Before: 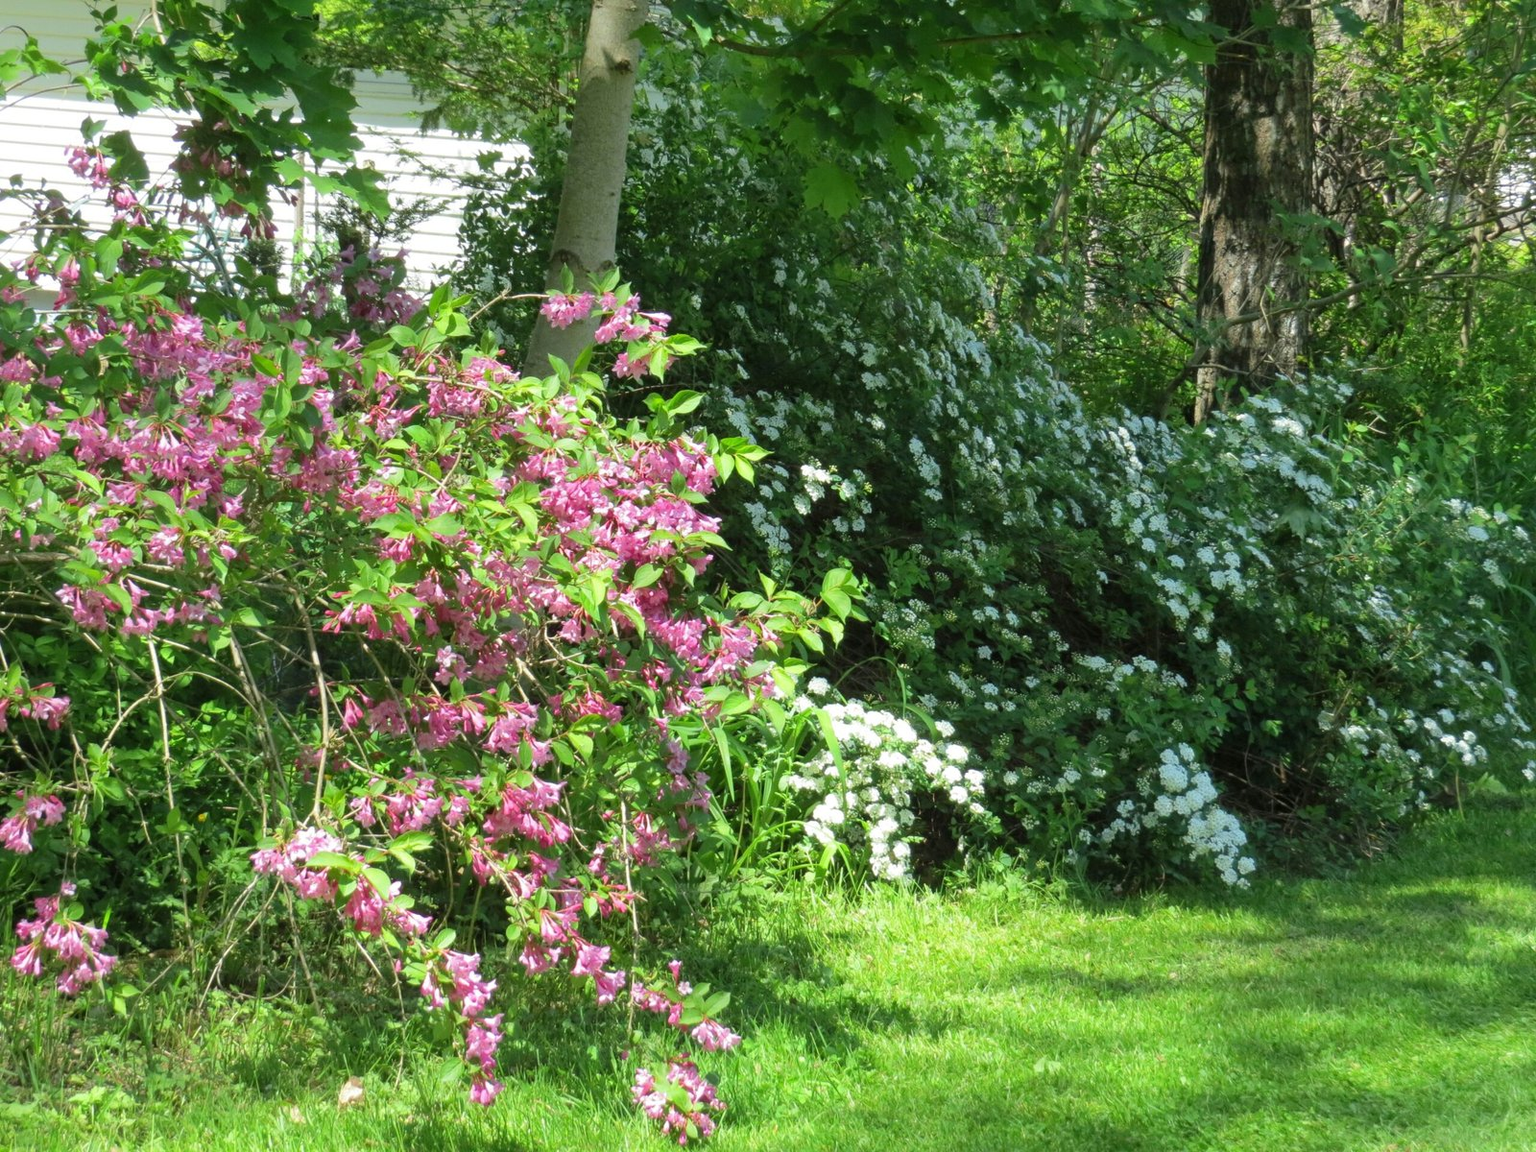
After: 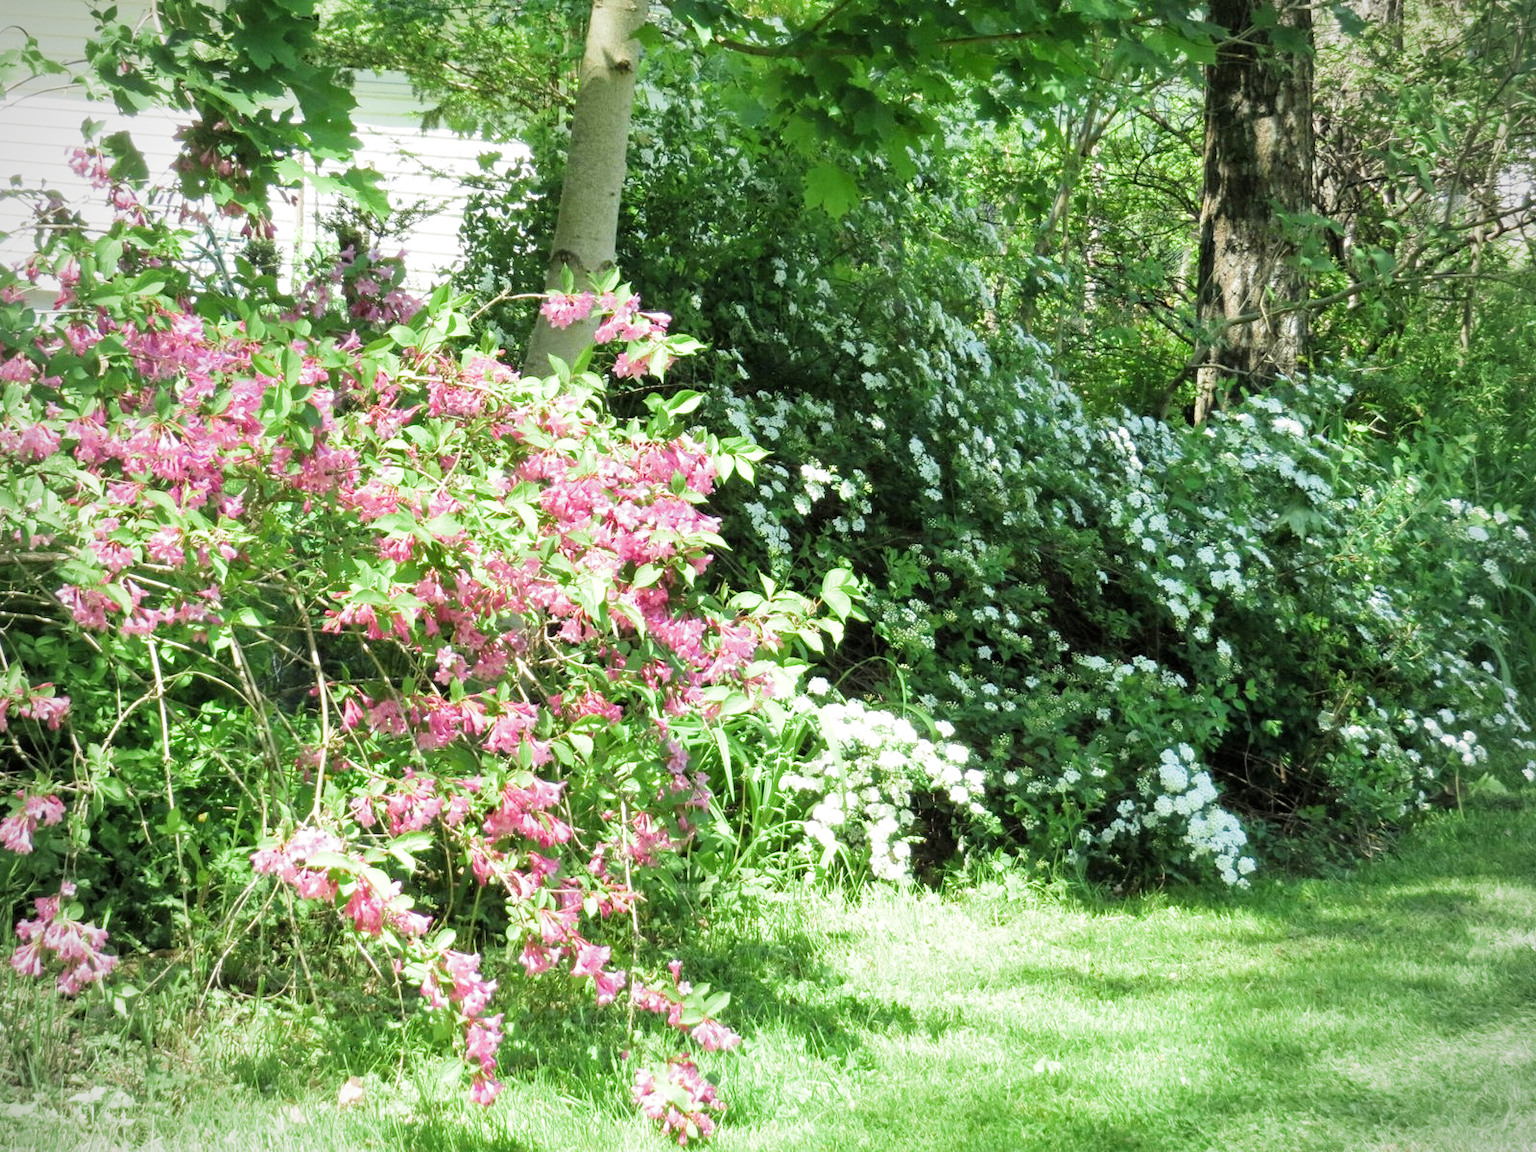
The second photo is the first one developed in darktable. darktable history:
filmic rgb: middle gray luminance 9.23%, black relative exposure -10.55 EV, white relative exposure 3.45 EV, threshold 6 EV, target black luminance 0%, hardness 5.98, latitude 59.69%, contrast 1.087, highlights saturation mix 5%, shadows ↔ highlights balance 29.23%, add noise in highlights 0, color science v3 (2019), use custom middle-gray values true, iterations of high-quality reconstruction 0, contrast in highlights soft, enable highlight reconstruction true
vignetting: fall-off radius 60.92%
white balance: red 1.009, blue 0.985
